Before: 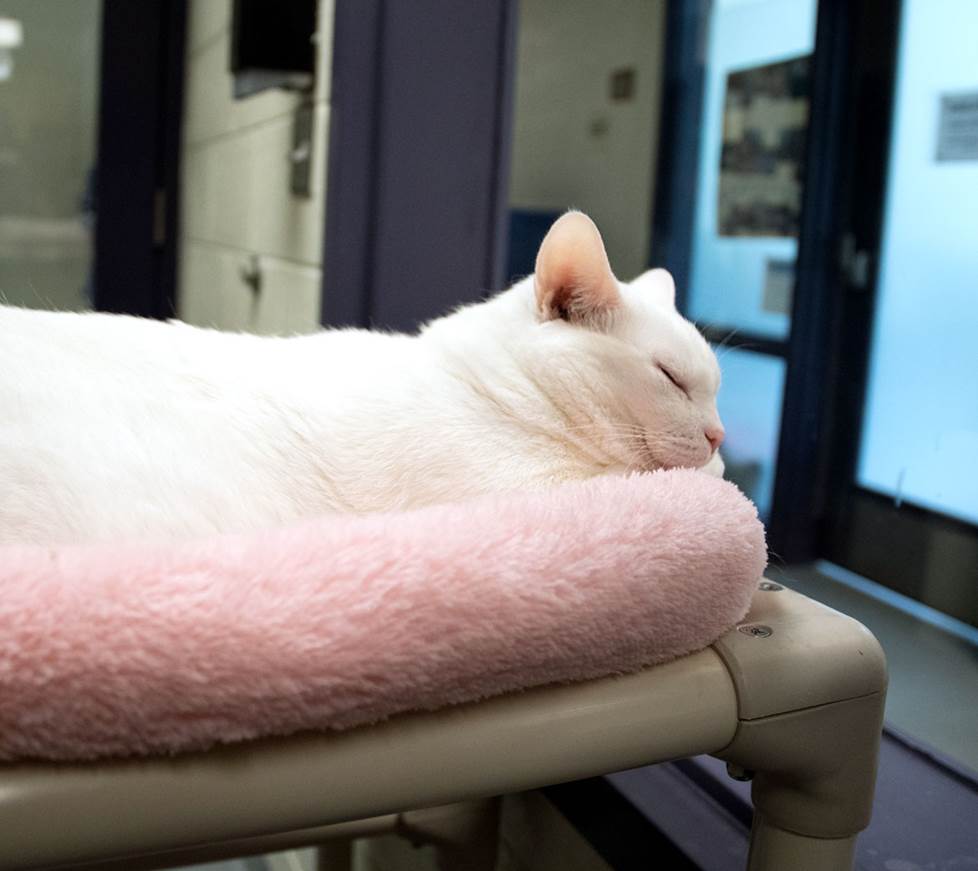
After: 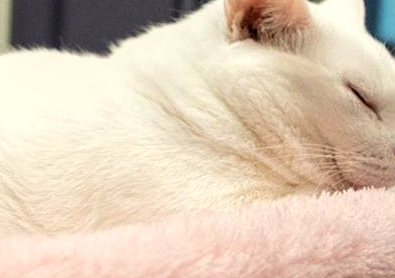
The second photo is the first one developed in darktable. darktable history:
white balance: red 1.029, blue 0.92
crop: left 31.751%, top 32.172%, right 27.8%, bottom 35.83%
tone equalizer: on, module defaults
local contrast: on, module defaults
